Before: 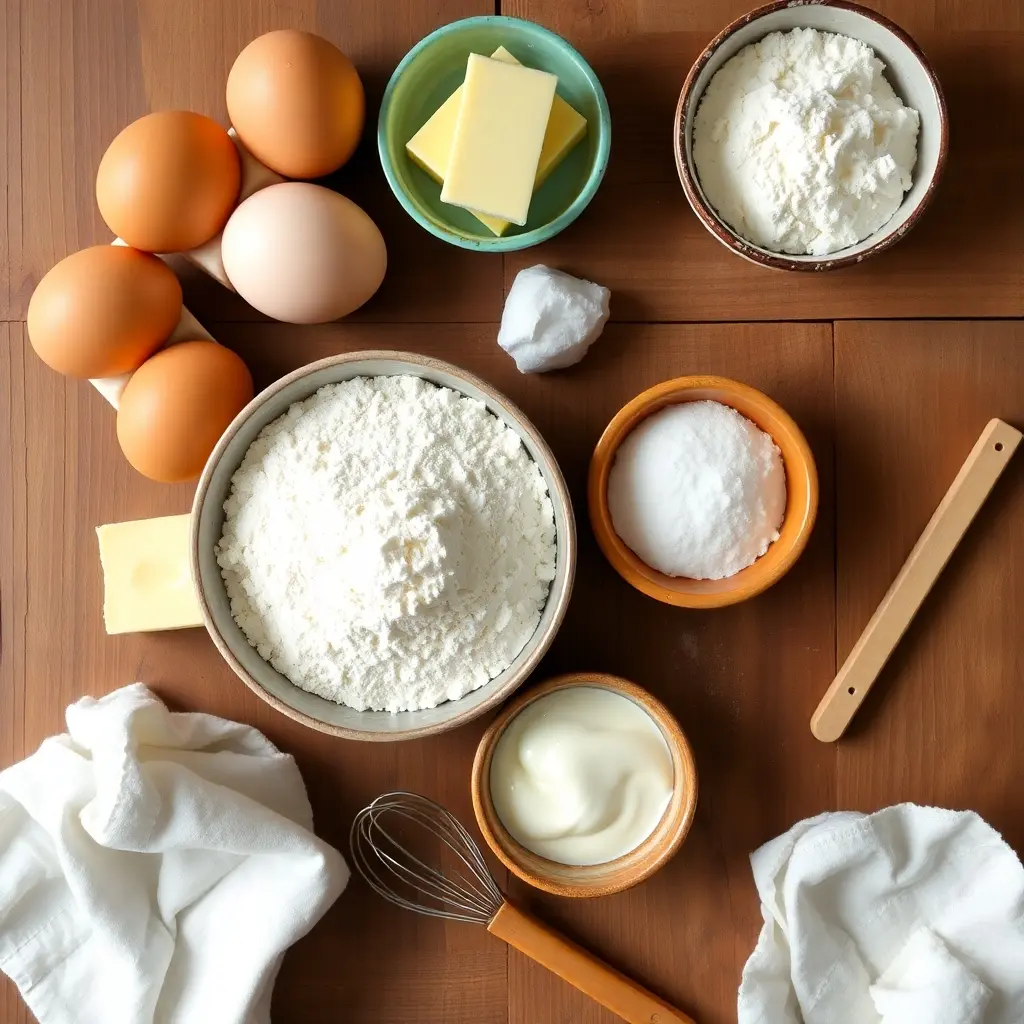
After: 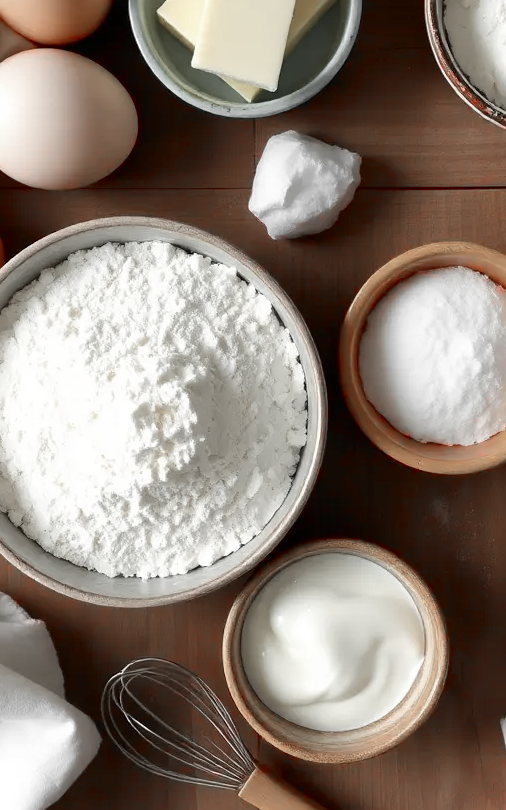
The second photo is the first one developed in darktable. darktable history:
crop and rotate: angle 0.019°, left 24.382%, top 13.165%, right 26.133%, bottom 7.628%
color zones: curves: ch1 [(0, 0.831) (0.08, 0.771) (0.157, 0.268) (0.241, 0.207) (0.562, -0.005) (0.714, -0.013) (0.876, 0.01) (1, 0.831)]
